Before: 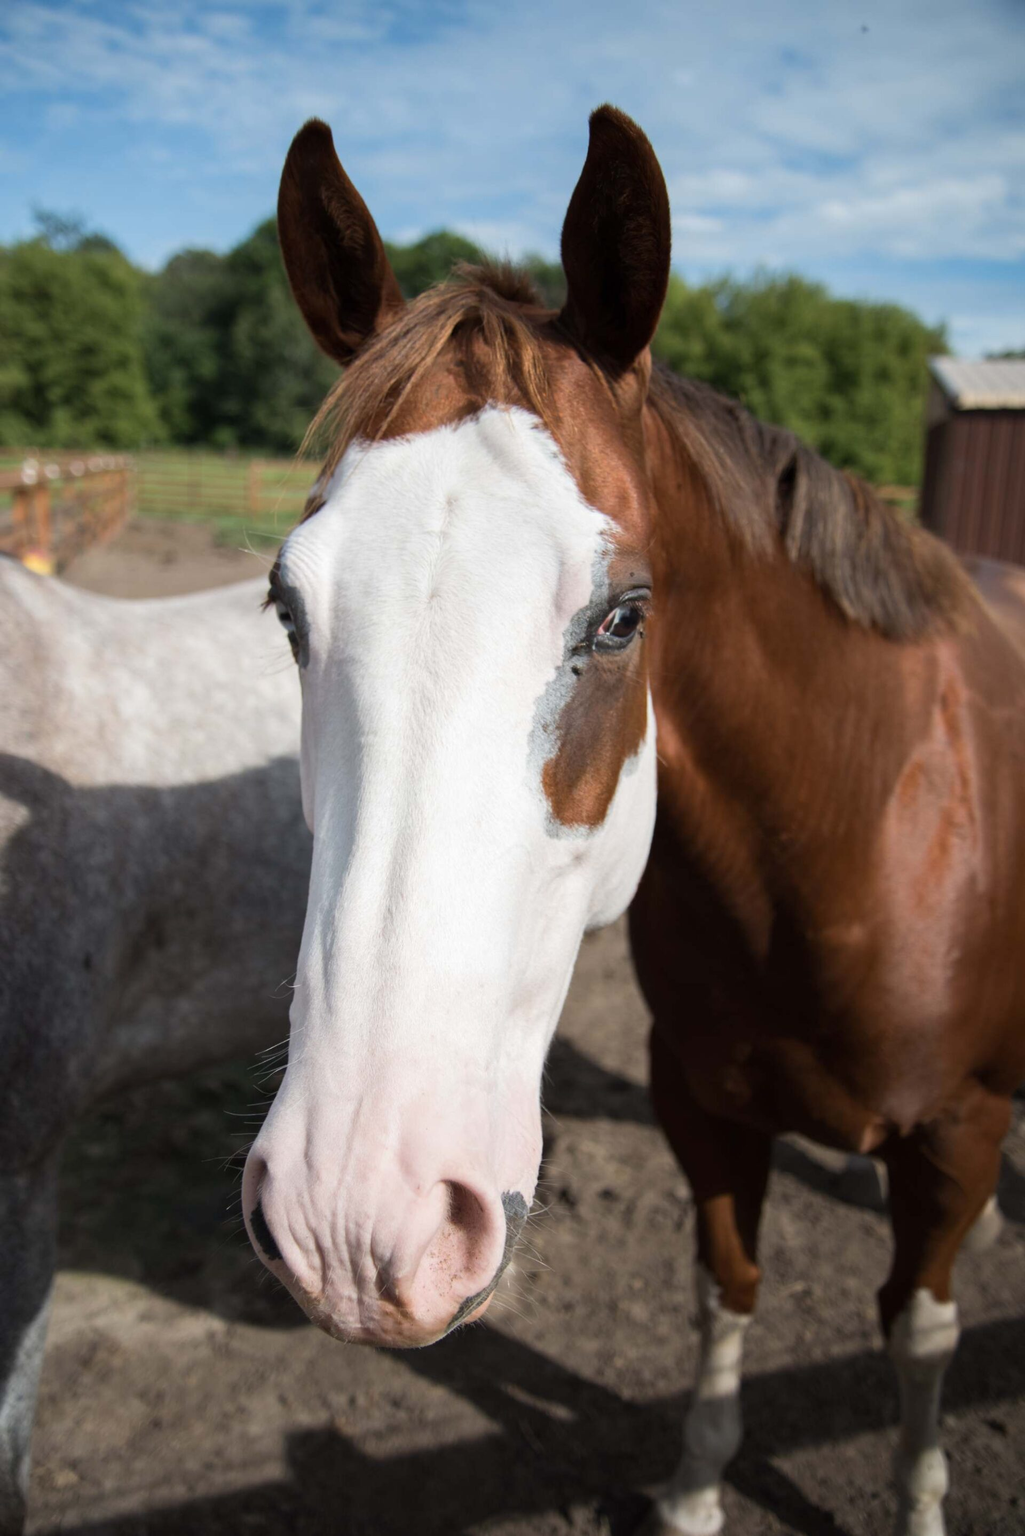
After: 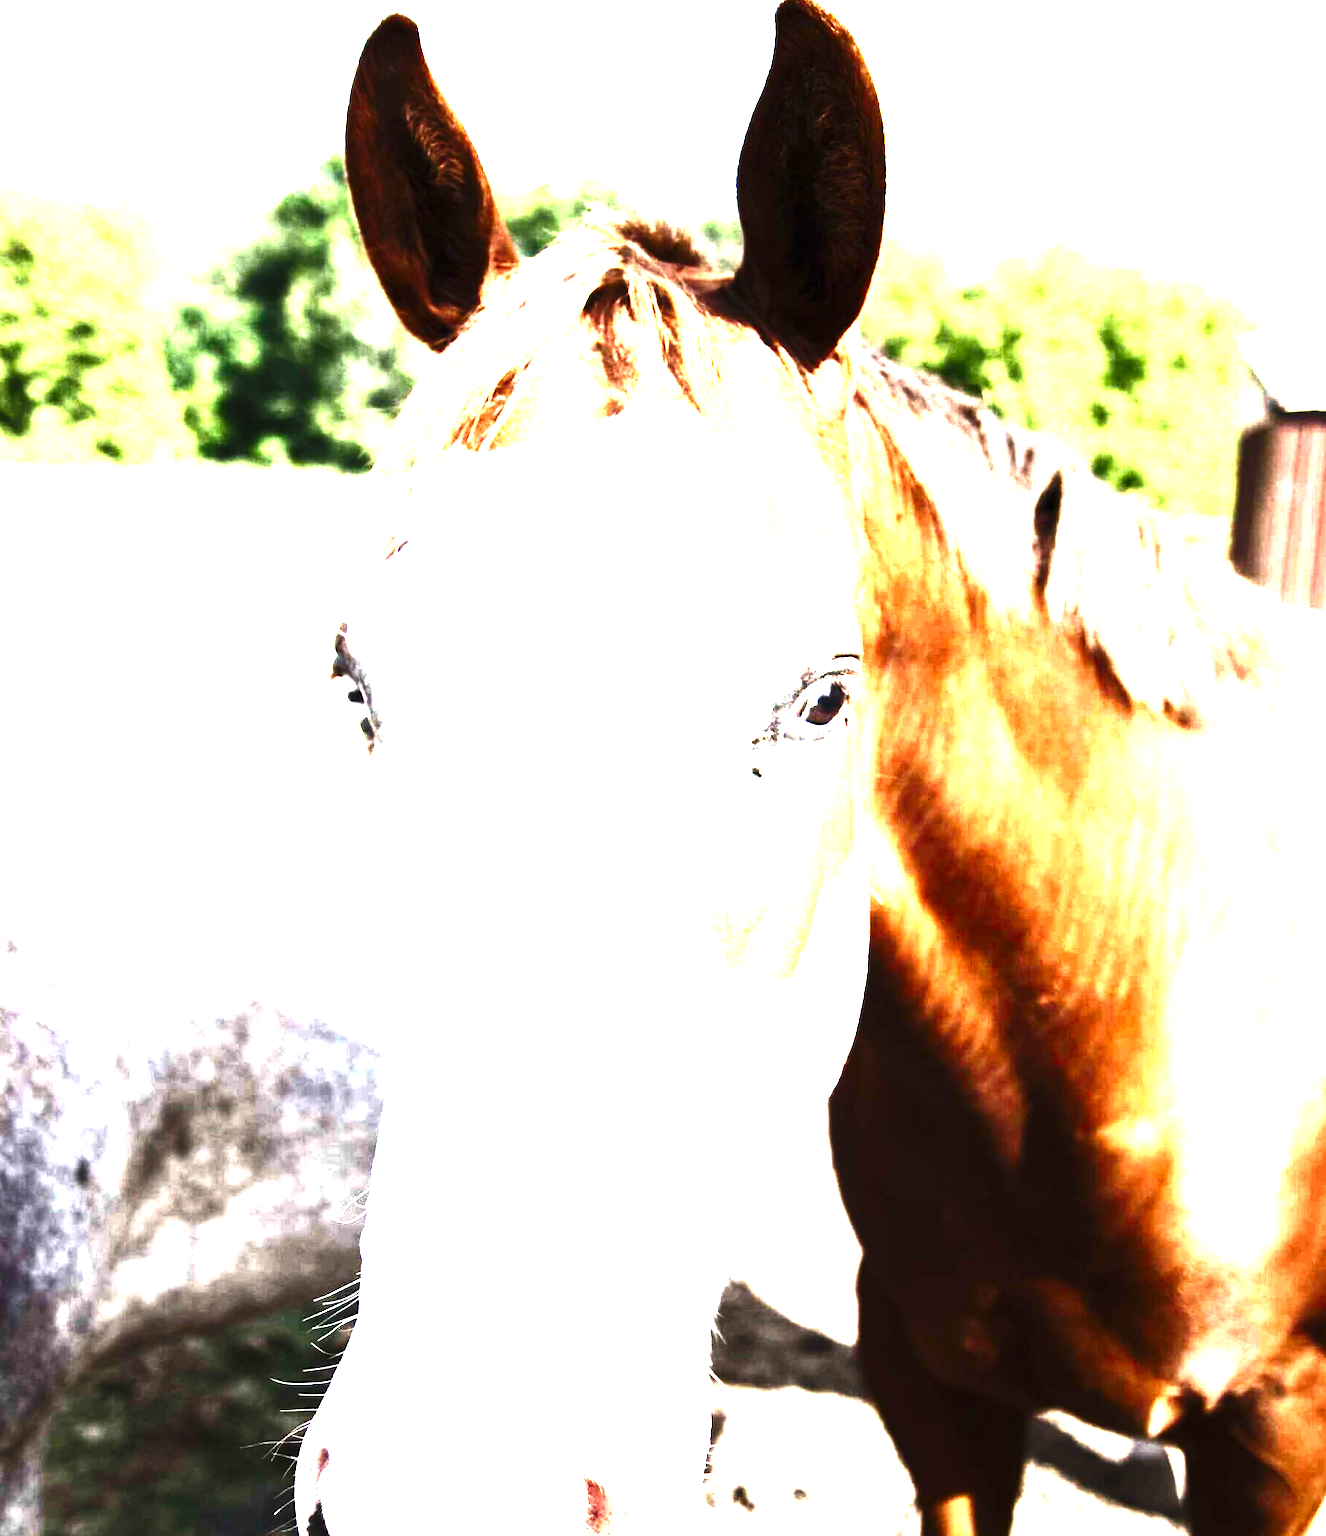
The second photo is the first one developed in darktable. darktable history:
crop: left 2.737%, top 7.287%, right 3.421%, bottom 20.179%
base curve: curves: ch0 [(0, 0) (0.028, 0.03) (0.121, 0.232) (0.46, 0.748) (0.859, 0.968) (1, 1)], preserve colors none
levels: levels [0.012, 0.367, 0.697]
exposure: black level correction 0, exposure 1.3 EV, compensate exposure bias true, compensate highlight preservation false
contrast brightness saturation: contrast 0.62, brightness 0.34, saturation 0.14
